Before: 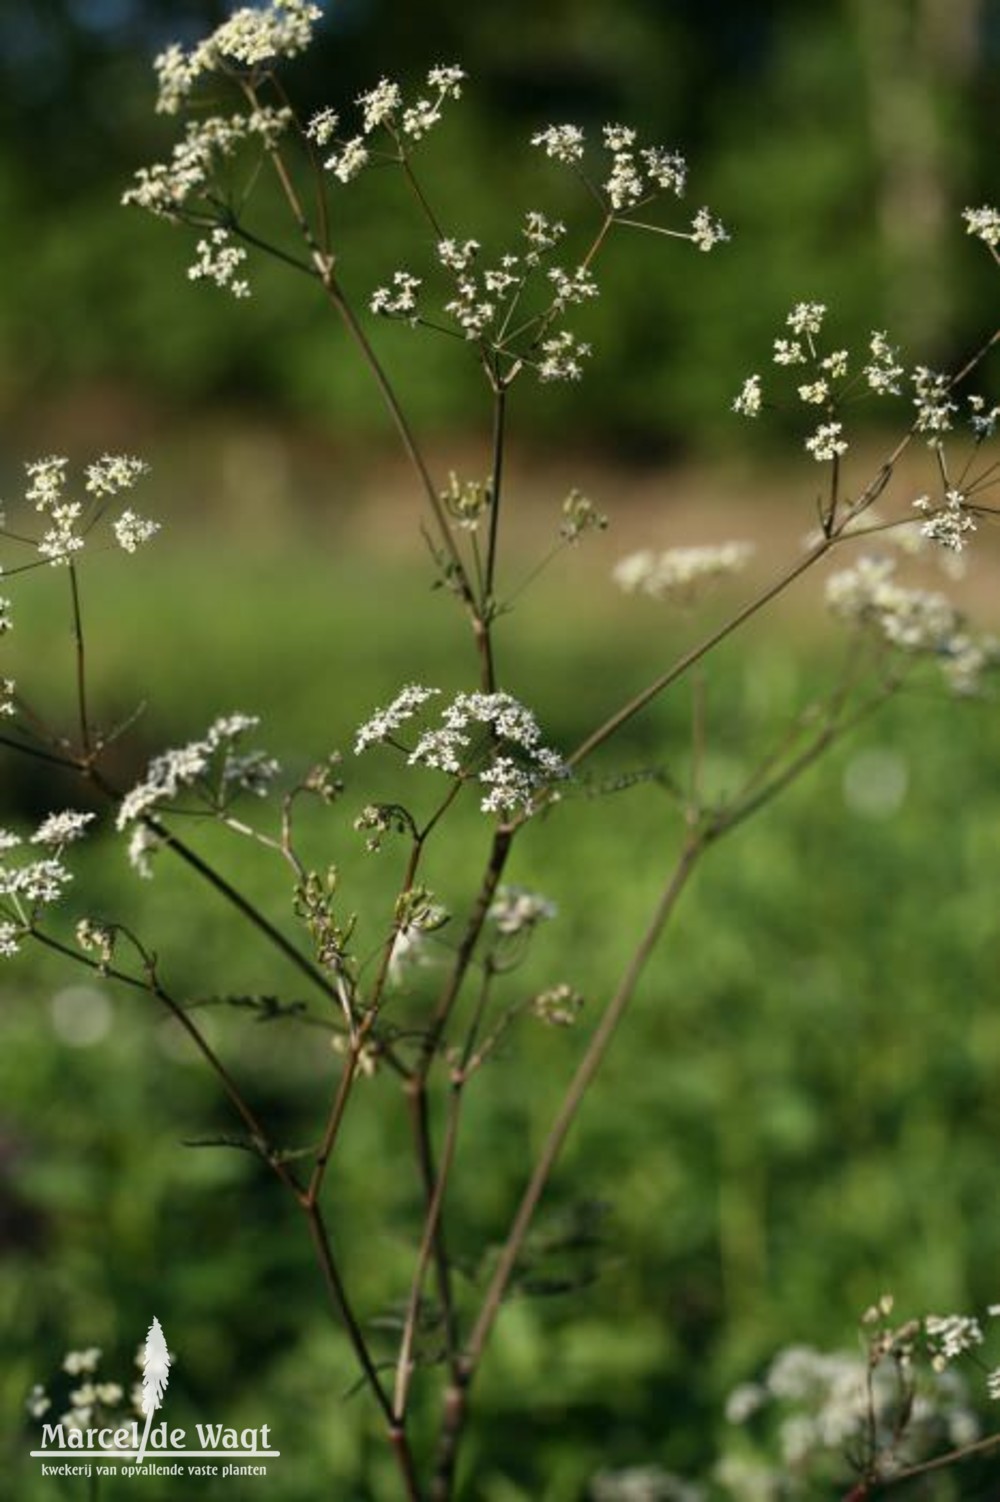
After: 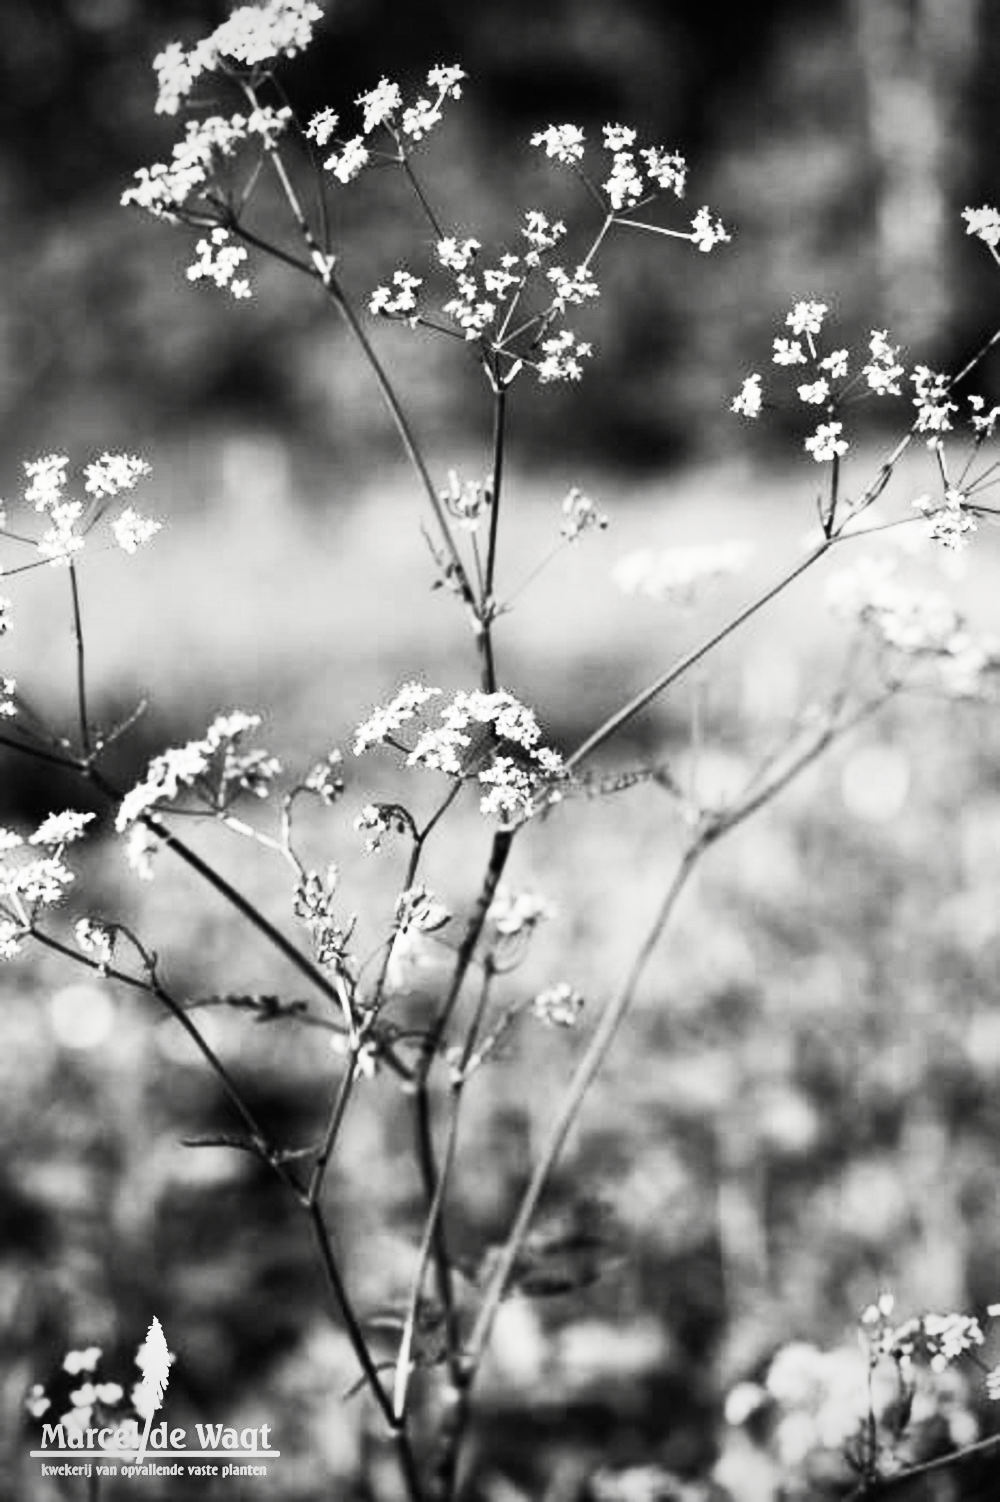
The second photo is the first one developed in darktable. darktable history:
filmic rgb: black relative exposure -5.11 EV, white relative exposure 3.98 EV, threshold 5.98 EV, hardness 2.88, contrast 1.097, highlights saturation mix -18.54%, enable highlight reconstruction true
vignetting: on, module defaults
exposure: black level correction 0, exposure 0.692 EV, compensate highlight preservation false
contrast brightness saturation: contrast 0.55, brightness 0.48, saturation -0.982
